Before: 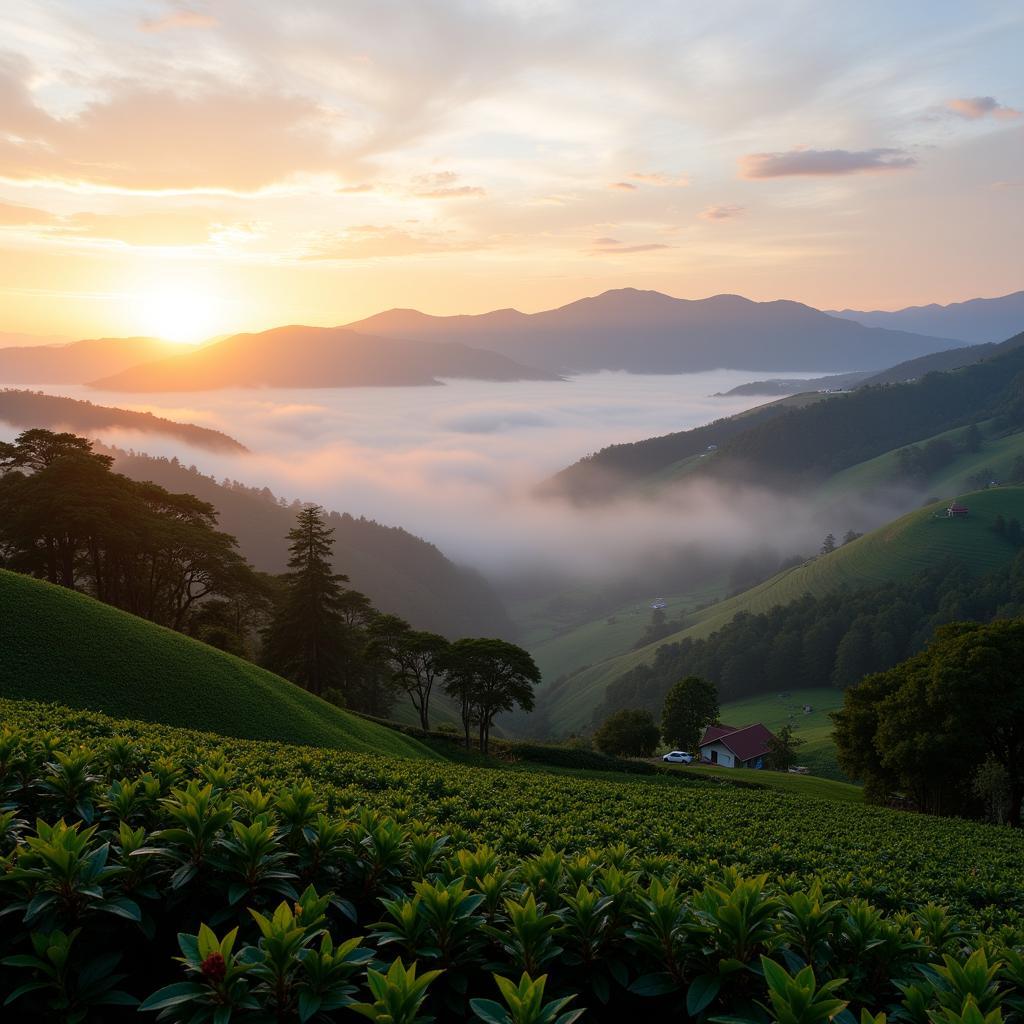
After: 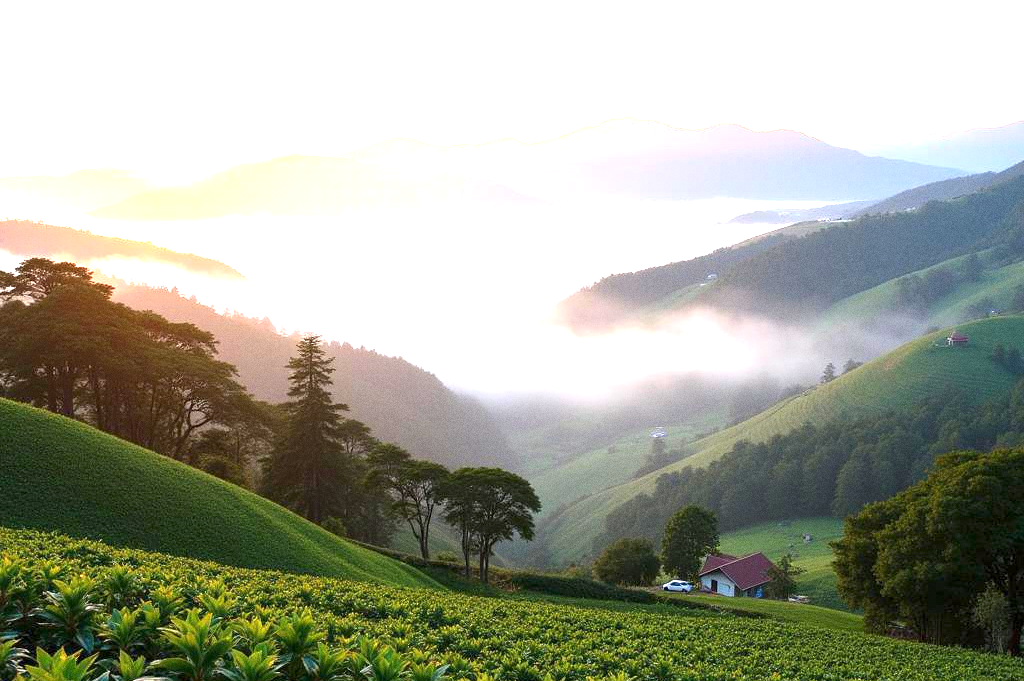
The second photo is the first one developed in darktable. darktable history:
exposure: exposure 2.04 EV, compensate highlight preservation false
crop: top 16.727%, bottom 16.727%
grain: coarseness 0.09 ISO
